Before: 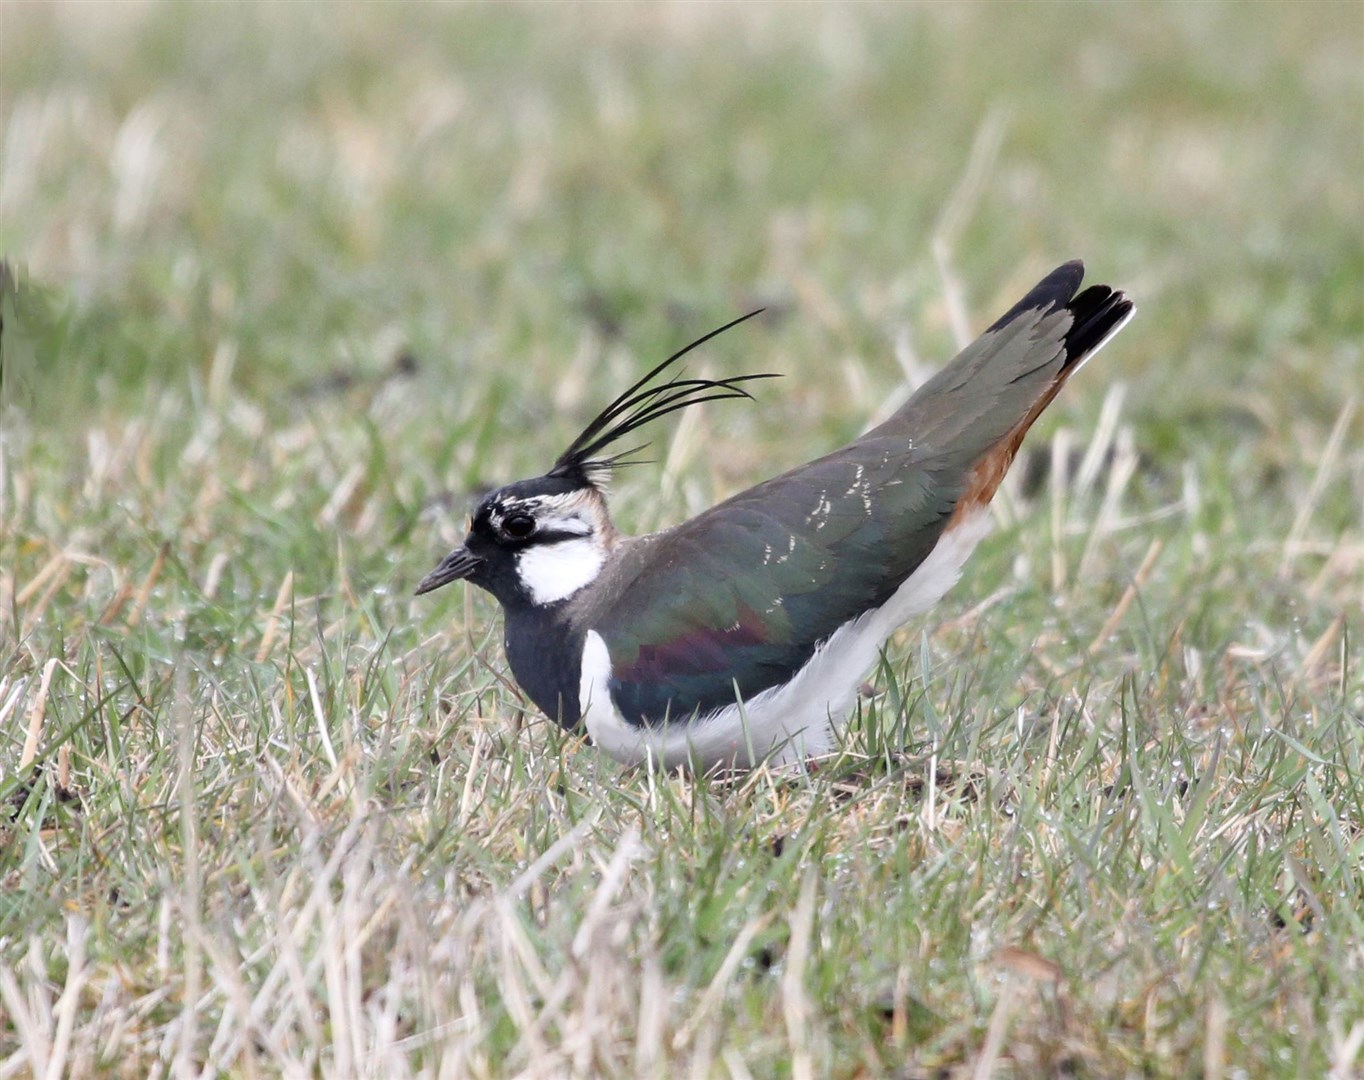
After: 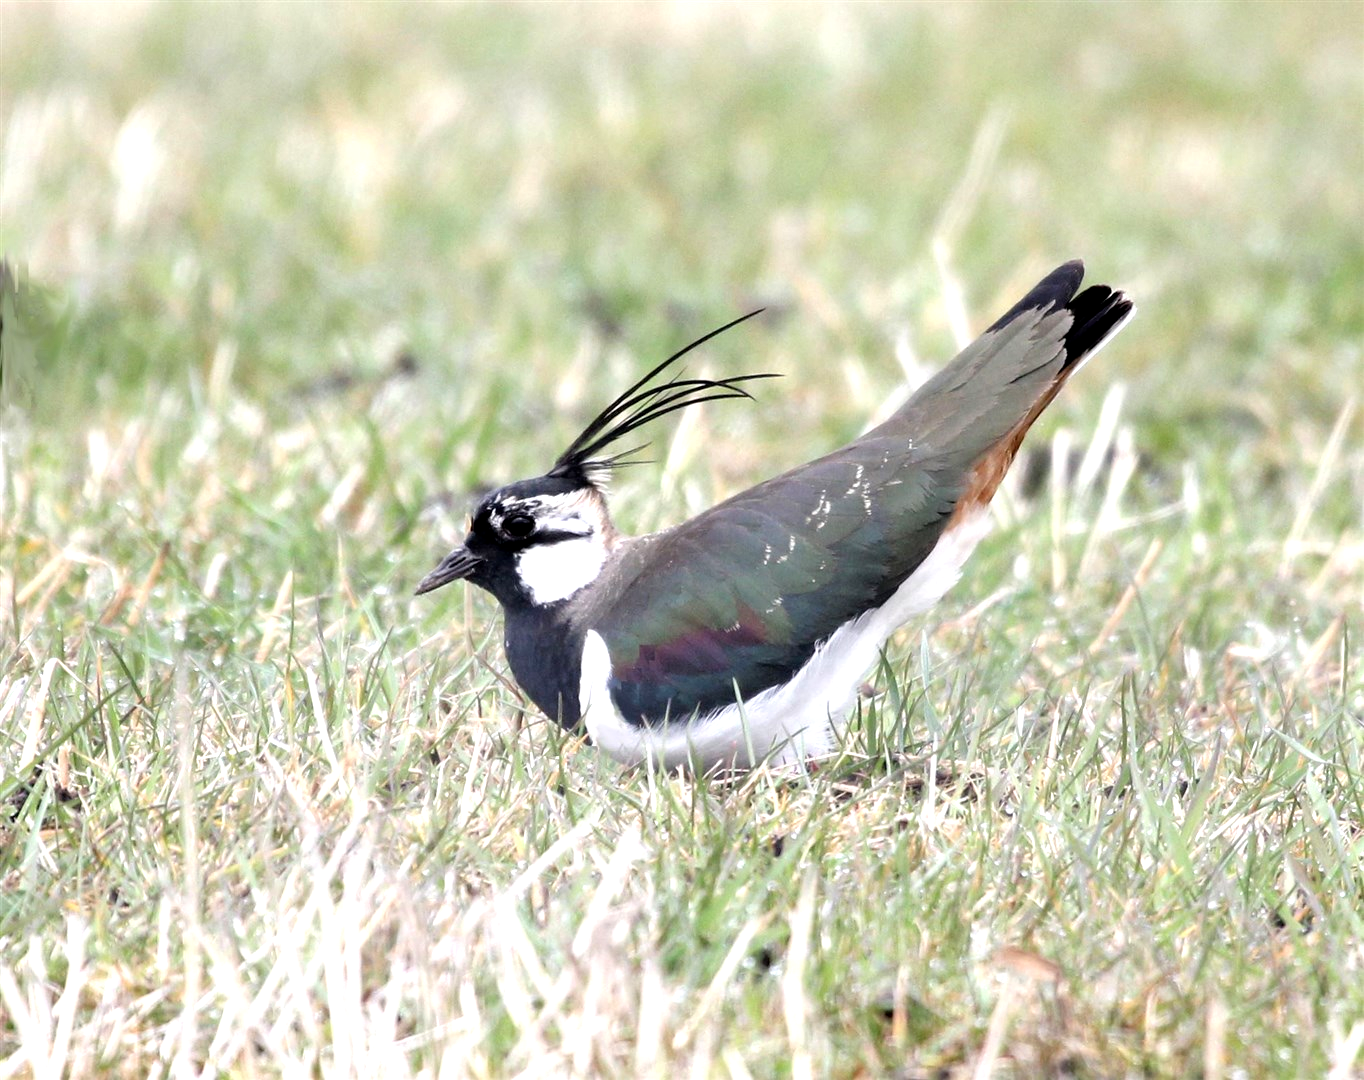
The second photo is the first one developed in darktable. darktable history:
exposure: black level correction 0.005, exposure 0.015 EV, compensate highlight preservation false
tone equalizer: -8 EV -0.762 EV, -7 EV -0.717 EV, -6 EV -0.583 EV, -5 EV -0.389 EV, -3 EV 0.376 EV, -2 EV 0.6 EV, -1 EV 0.696 EV, +0 EV 0.743 EV
